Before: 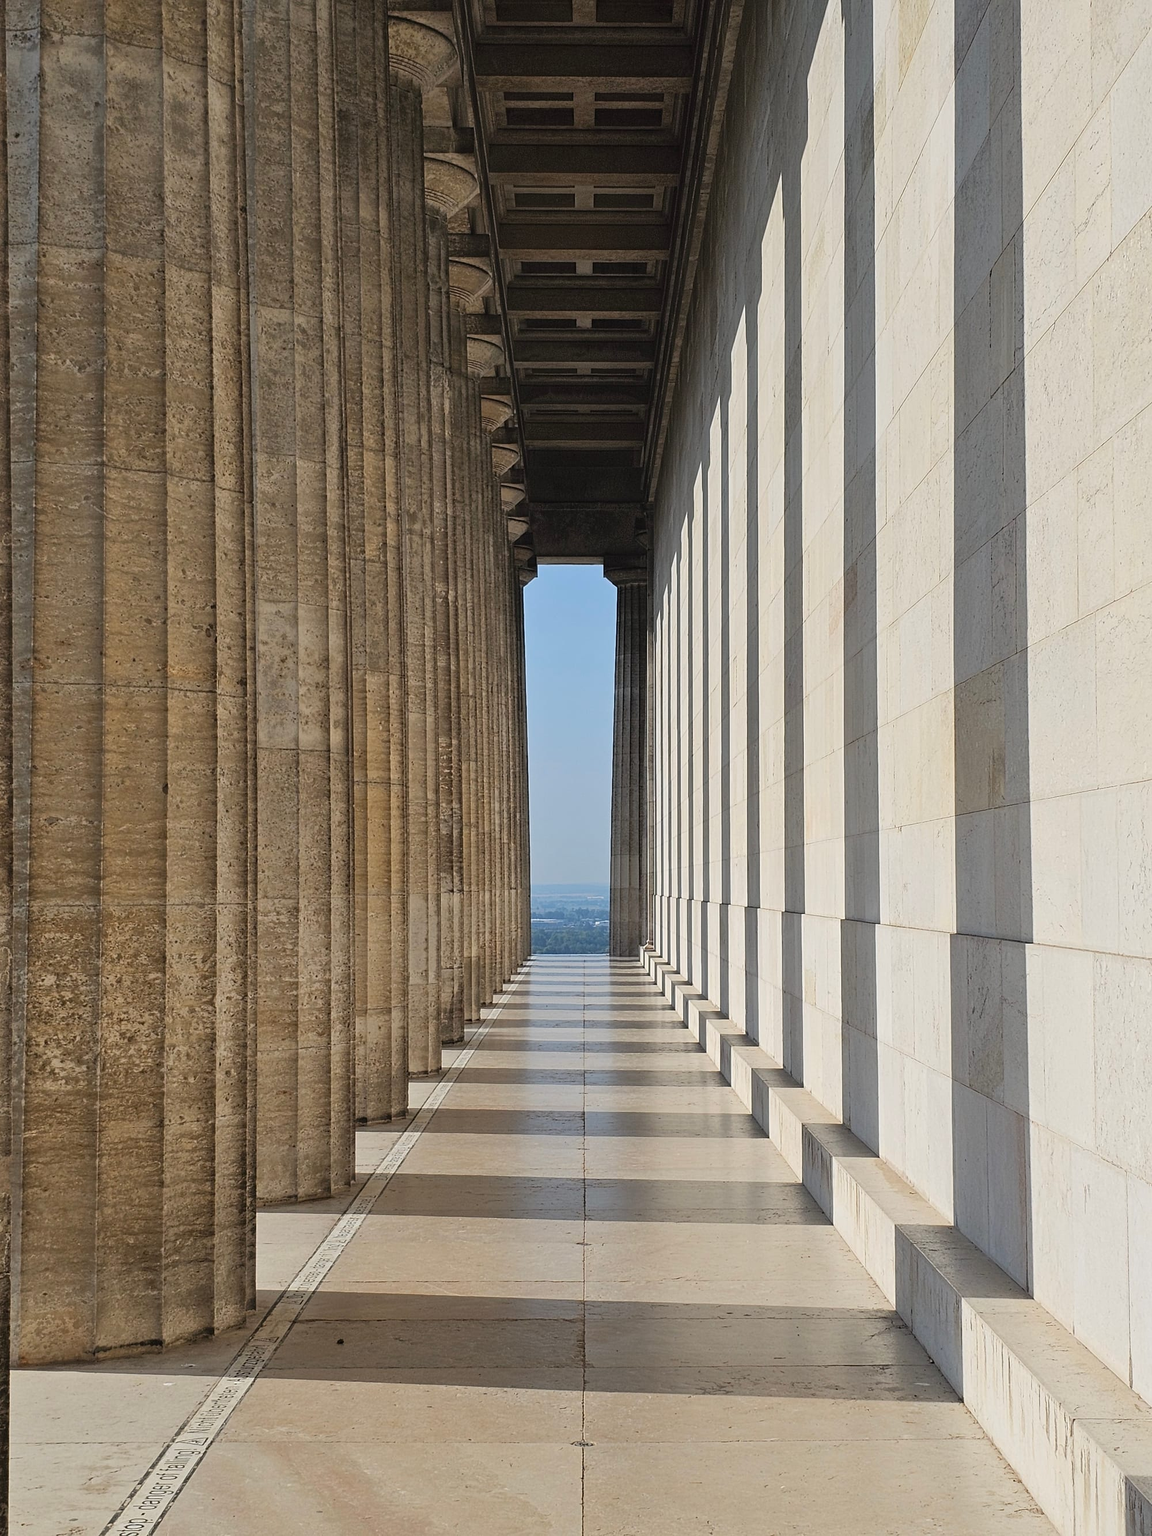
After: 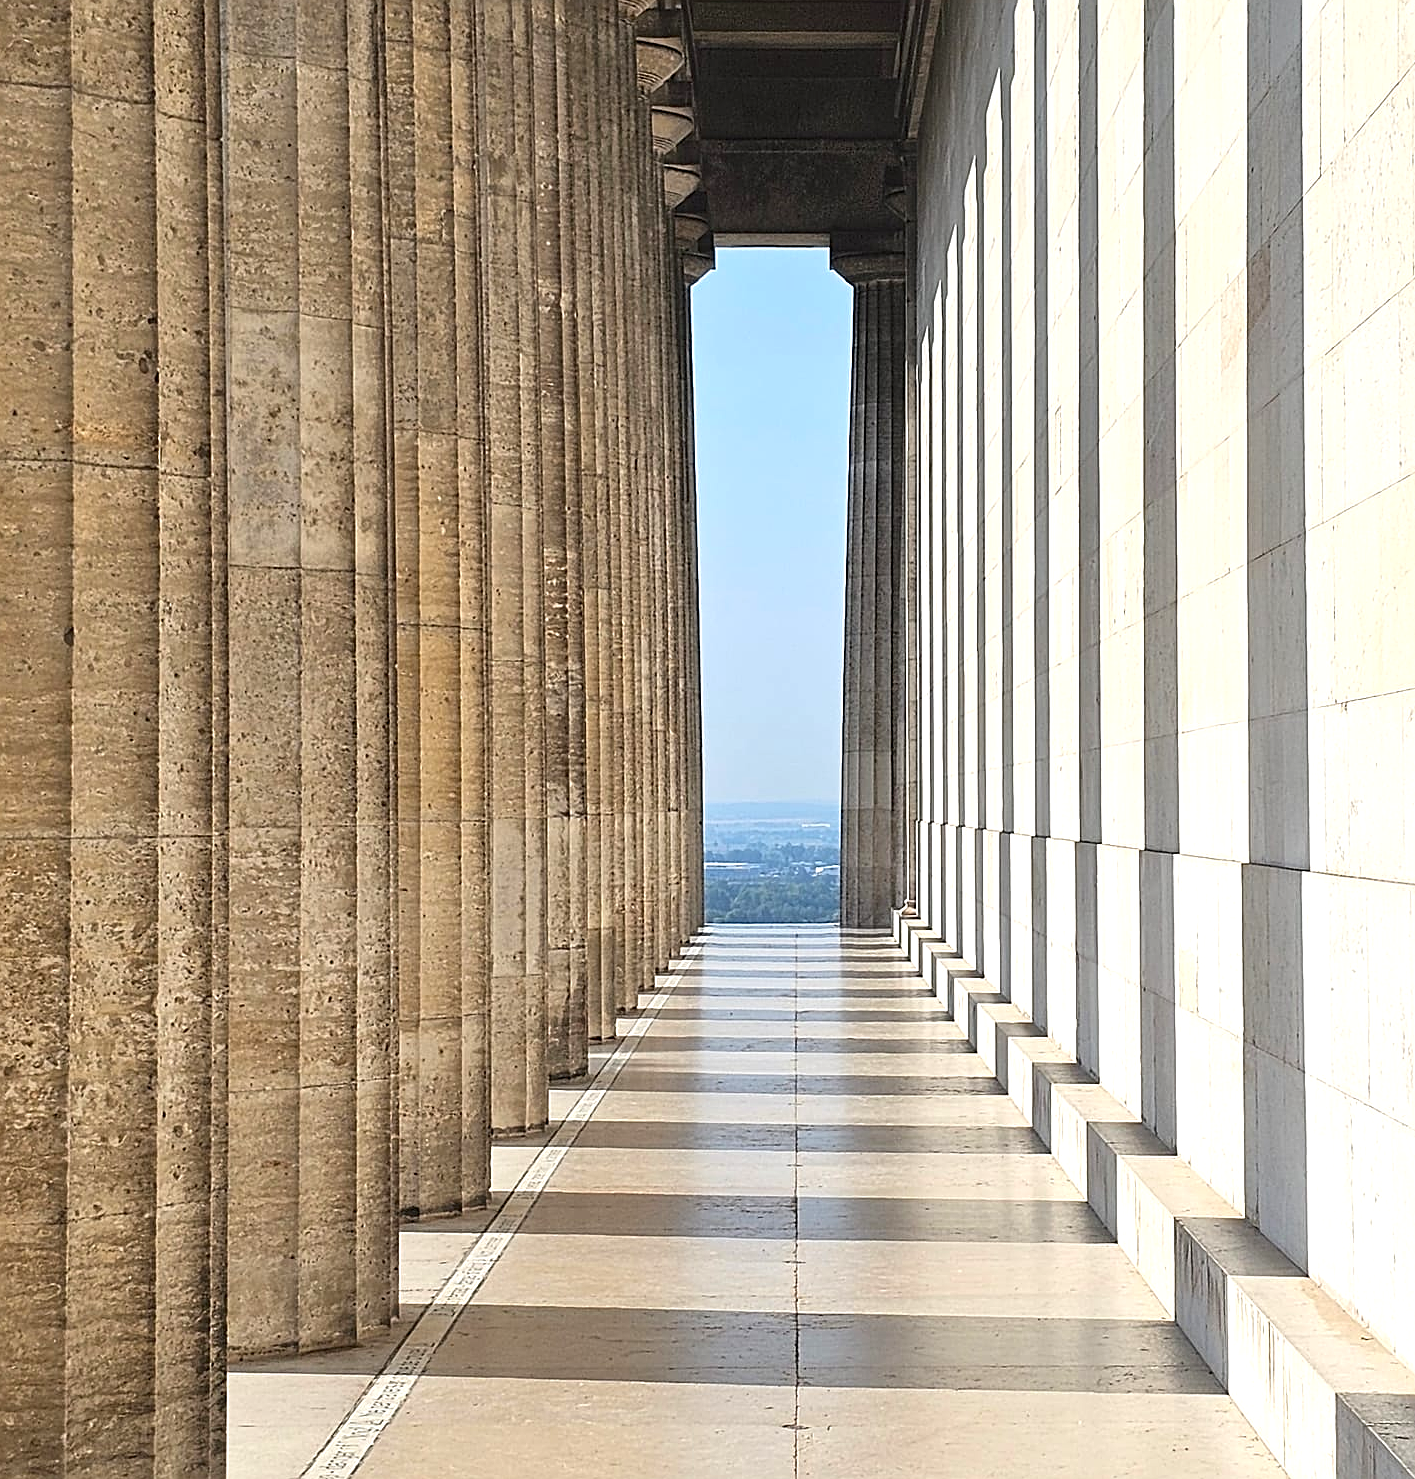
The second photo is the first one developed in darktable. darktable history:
exposure: black level correction 0, exposure 0.695 EV, compensate highlight preservation false
crop: left 10.923%, top 27.485%, right 18.323%, bottom 17.052%
sharpen: amount 0.6
